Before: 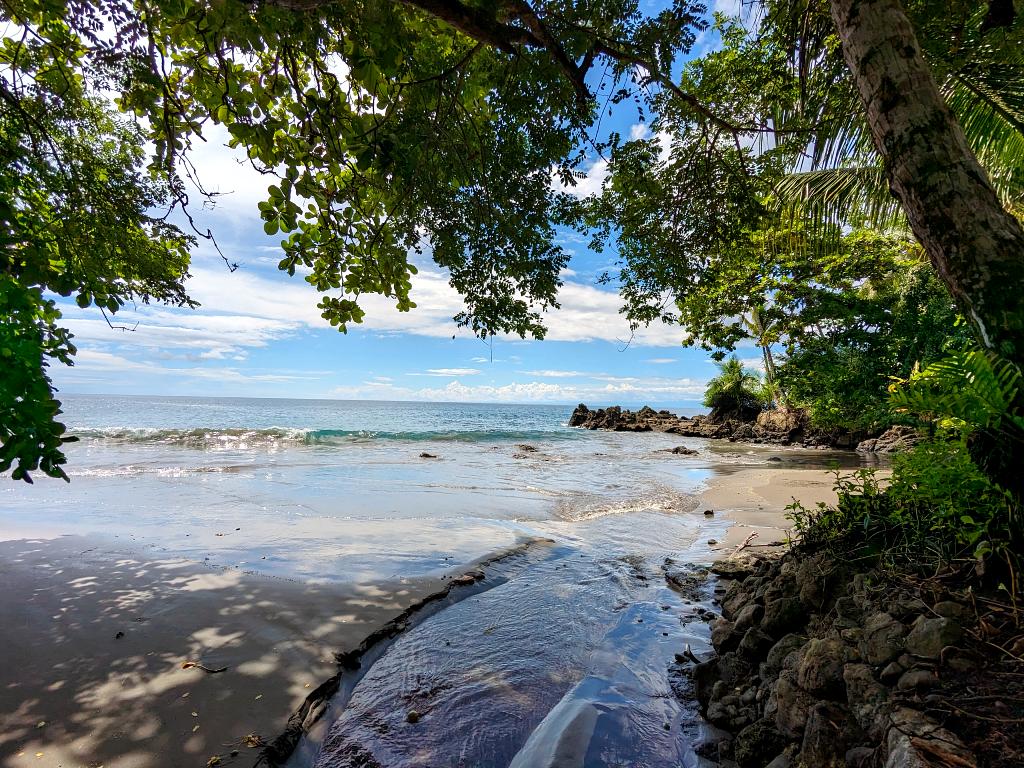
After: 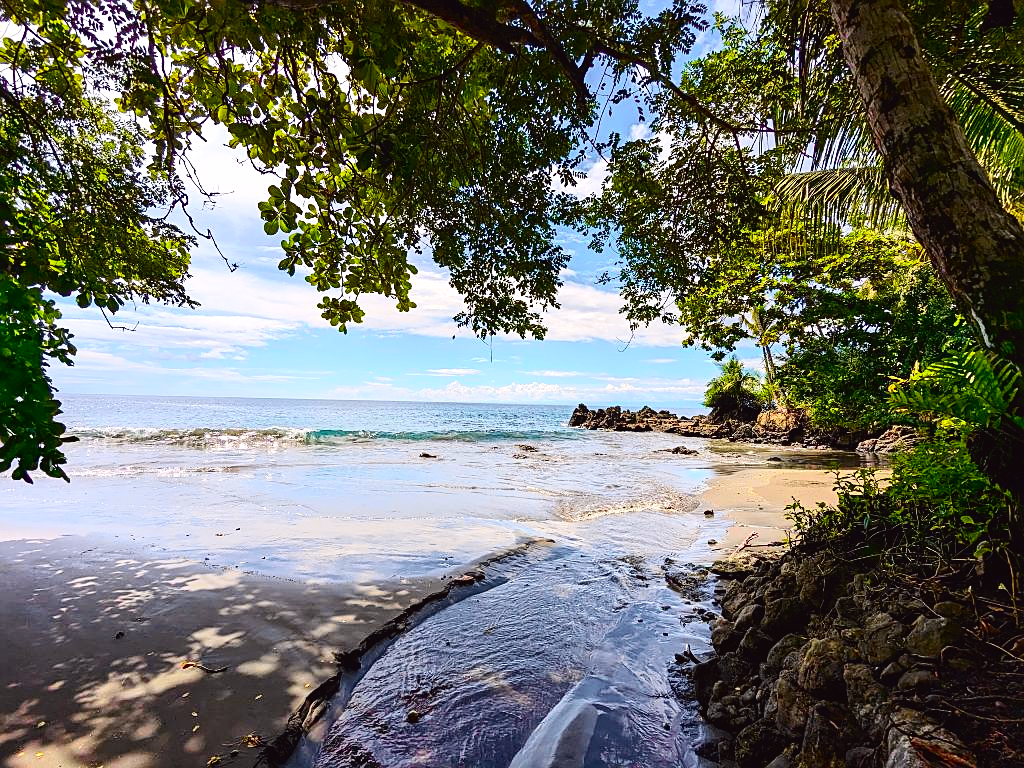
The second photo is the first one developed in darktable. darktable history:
sharpen: on, module defaults
tone curve: curves: ch0 [(0, 0.023) (0.103, 0.087) (0.295, 0.297) (0.445, 0.531) (0.553, 0.665) (0.735, 0.843) (0.994, 1)]; ch1 [(0, 0) (0.414, 0.395) (0.447, 0.447) (0.485, 0.5) (0.512, 0.524) (0.542, 0.581) (0.581, 0.632) (0.646, 0.715) (1, 1)]; ch2 [(0, 0) (0.369, 0.388) (0.449, 0.431) (0.478, 0.471) (0.516, 0.517) (0.579, 0.624) (0.674, 0.775) (1, 1)], color space Lab, independent channels, preserve colors none
